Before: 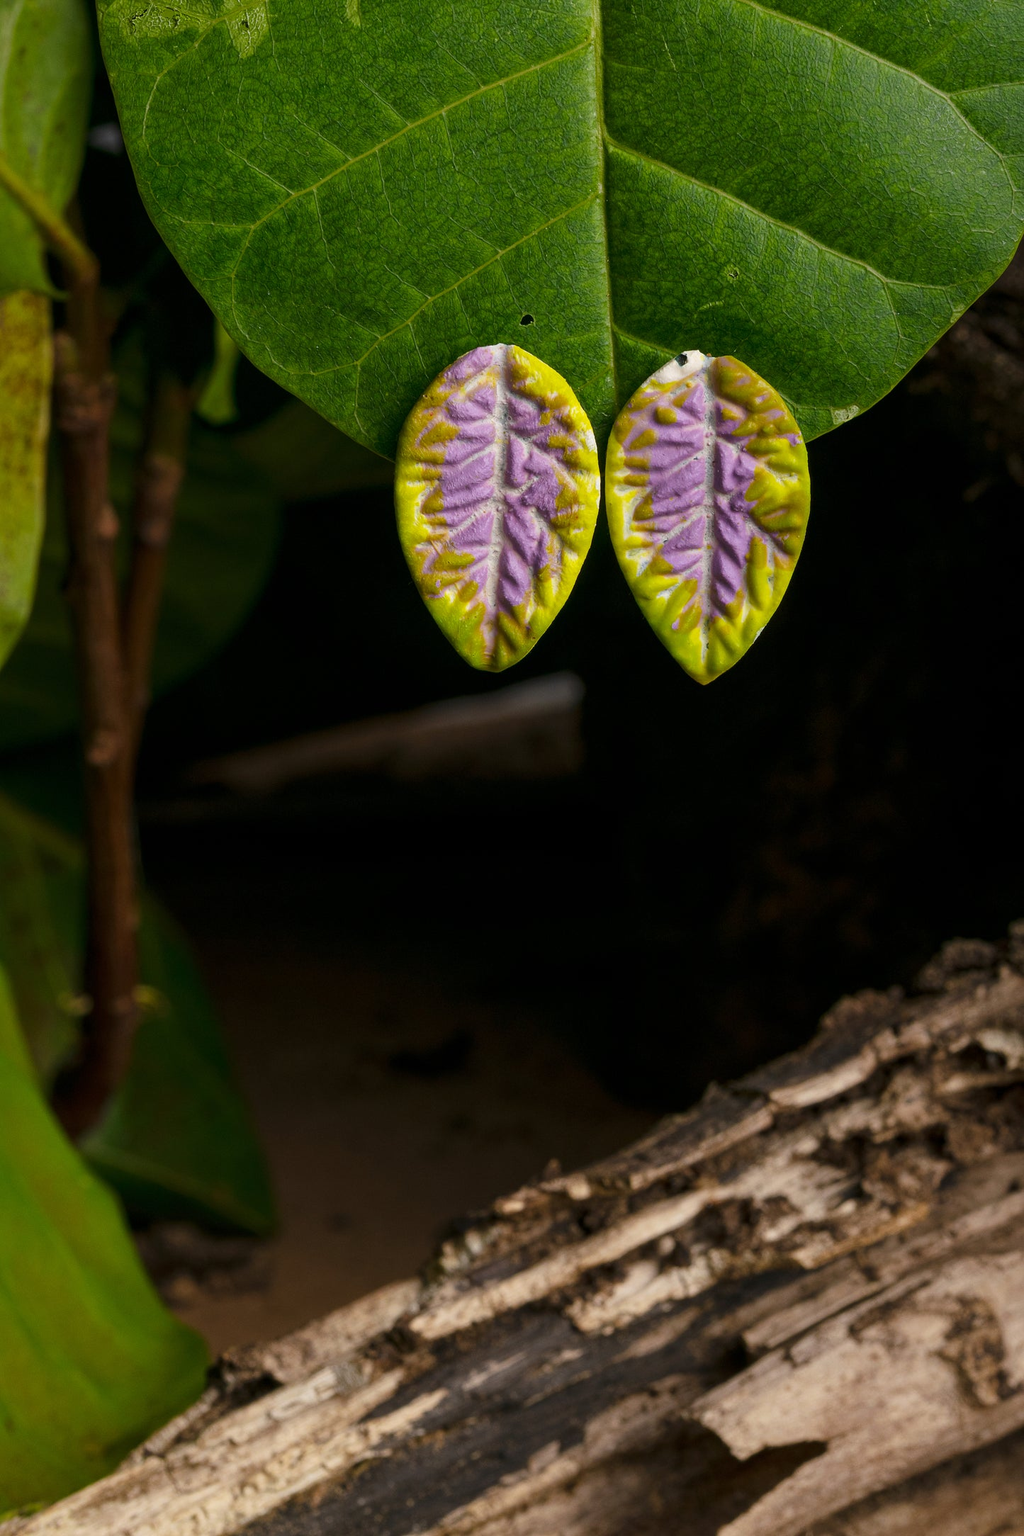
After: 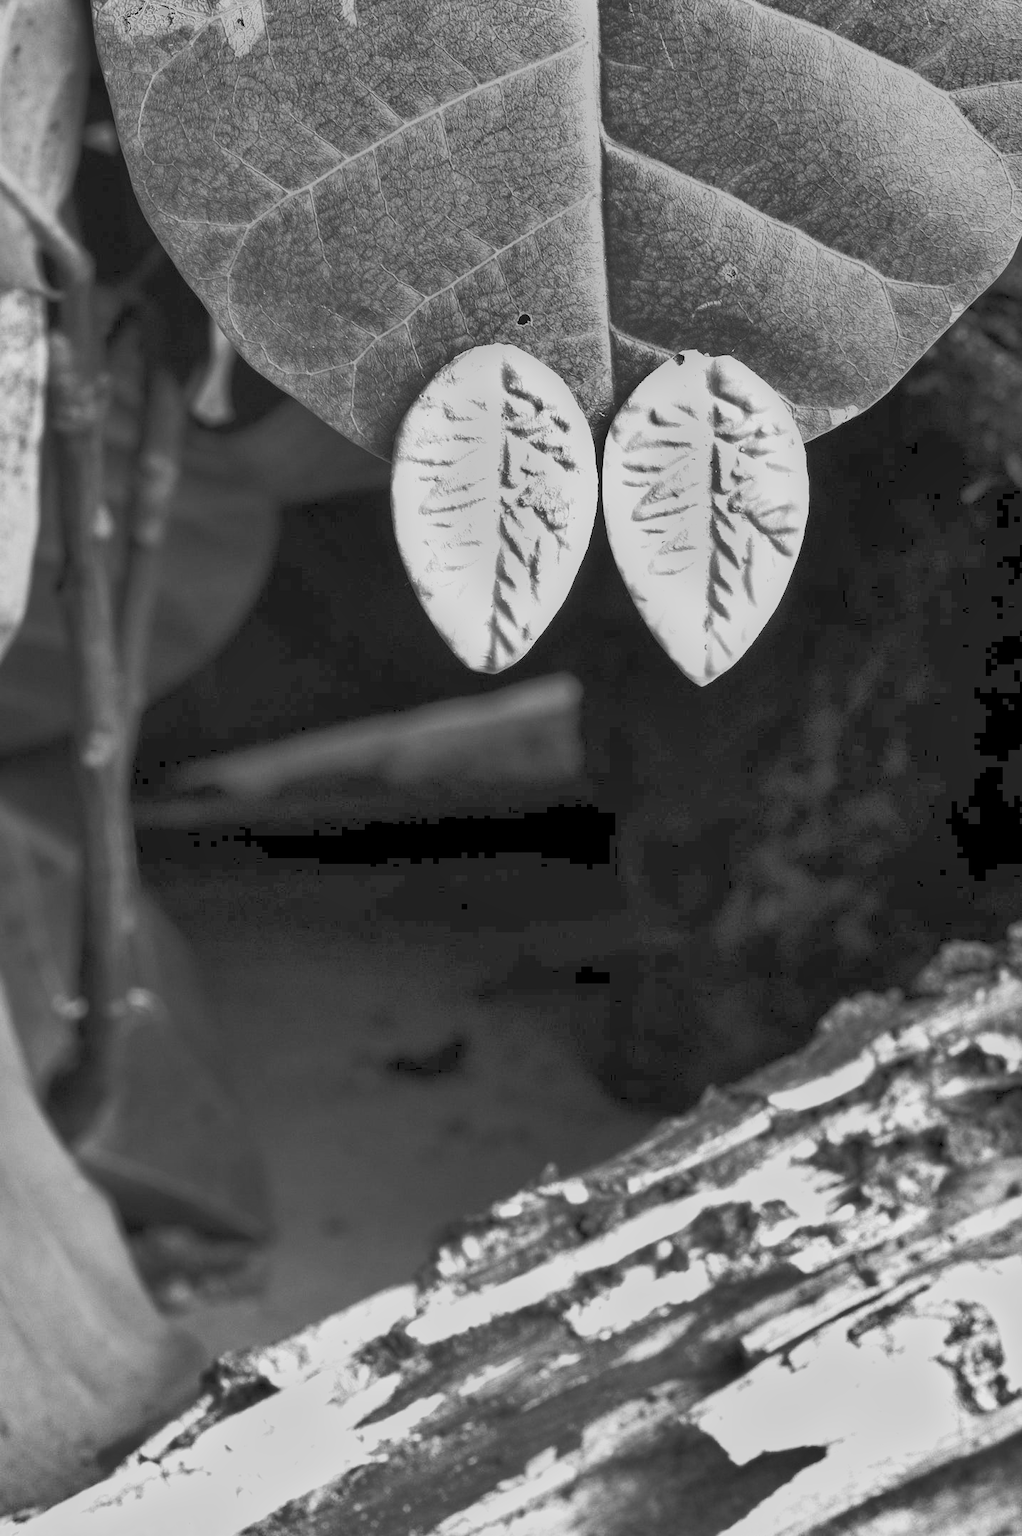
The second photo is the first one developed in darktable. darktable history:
crop and rotate: left 0.614%, top 0.179%, bottom 0.309%
monochrome: a 79.32, b 81.83, size 1.1
contrast brightness saturation: contrast 0.39, brightness 0.53
shadows and highlights: low approximation 0.01, soften with gaussian
levels: levels [0.008, 0.318, 0.836]
exposure: exposure -0.582 EV, compensate highlight preservation false
base curve: curves: ch0 [(0, 0) (0.028, 0.03) (0.121, 0.232) (0.46, 0.748) (0.859, 0.968) (1, 1)], preserve colors none
